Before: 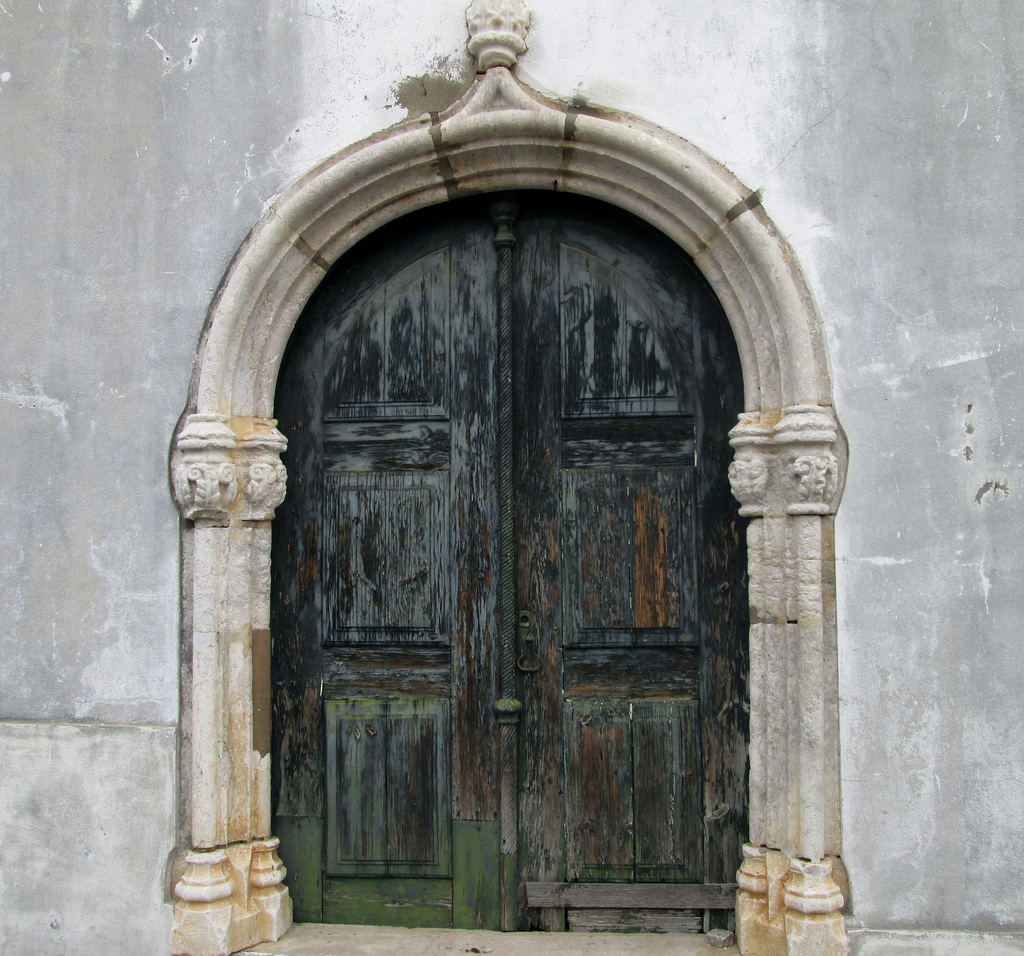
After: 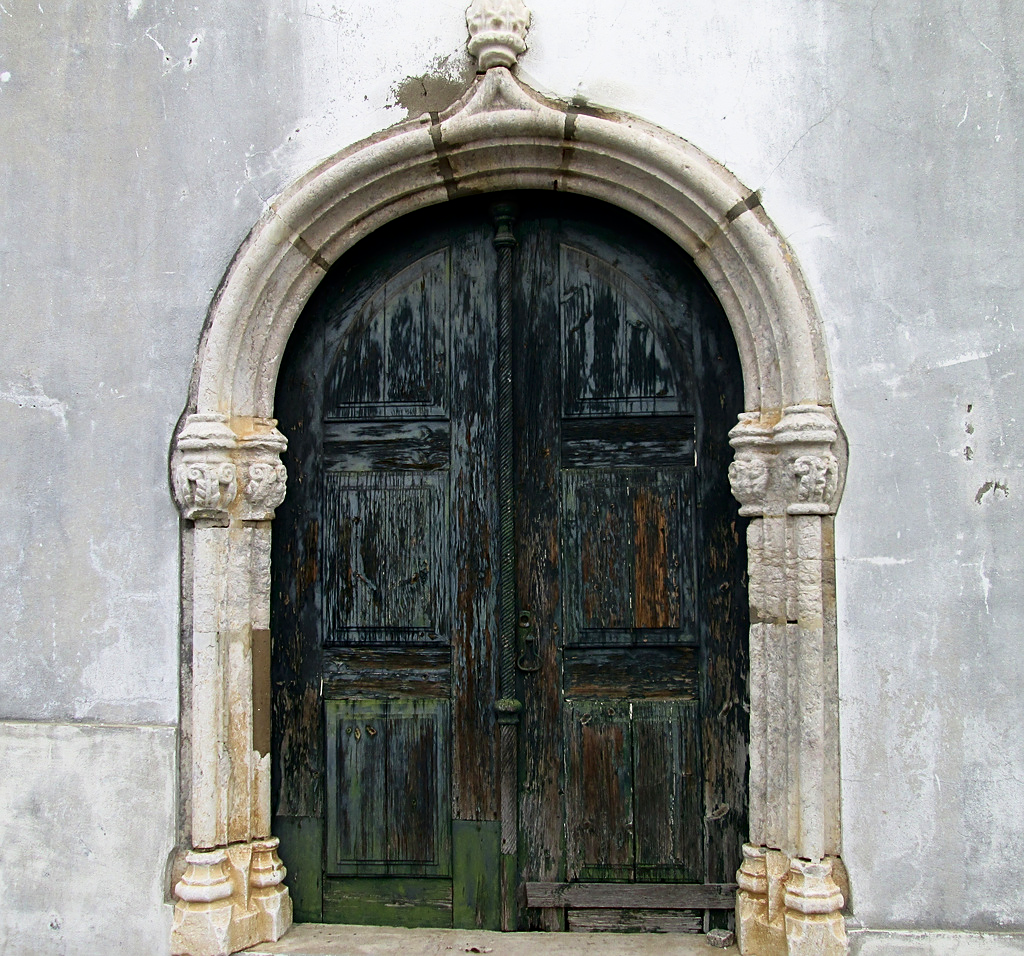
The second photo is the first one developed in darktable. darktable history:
sharpen: on, module defaults
shadows and highlights: shadows -62.13, white point adjustment -5.25, highlights 61.02
velvia: strength 14.75%
